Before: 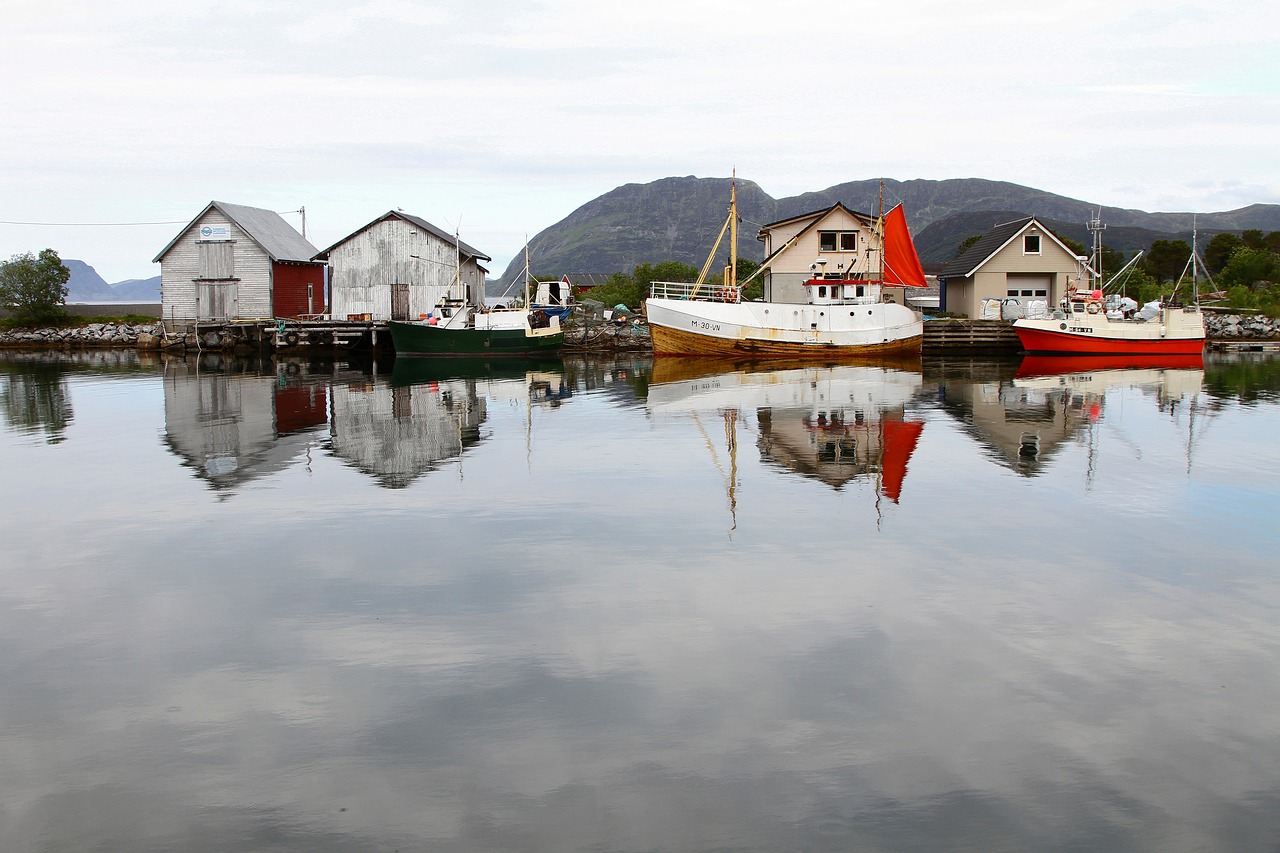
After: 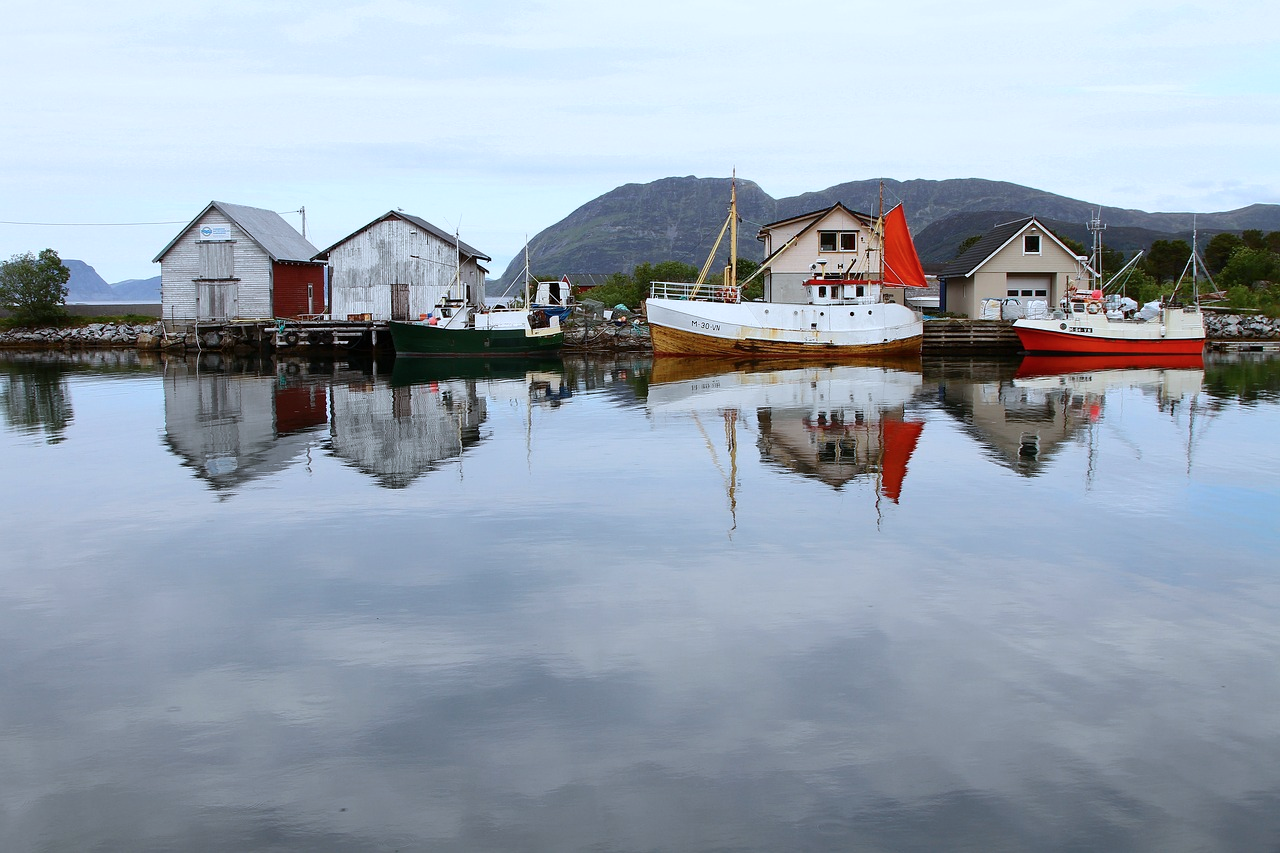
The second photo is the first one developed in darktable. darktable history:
color calibration: x 0.37, y 0.377, temperature 4290.72 K
exposure: exposure -0.114 EV, compensate exposure bias true, compensate highlight preservation false
